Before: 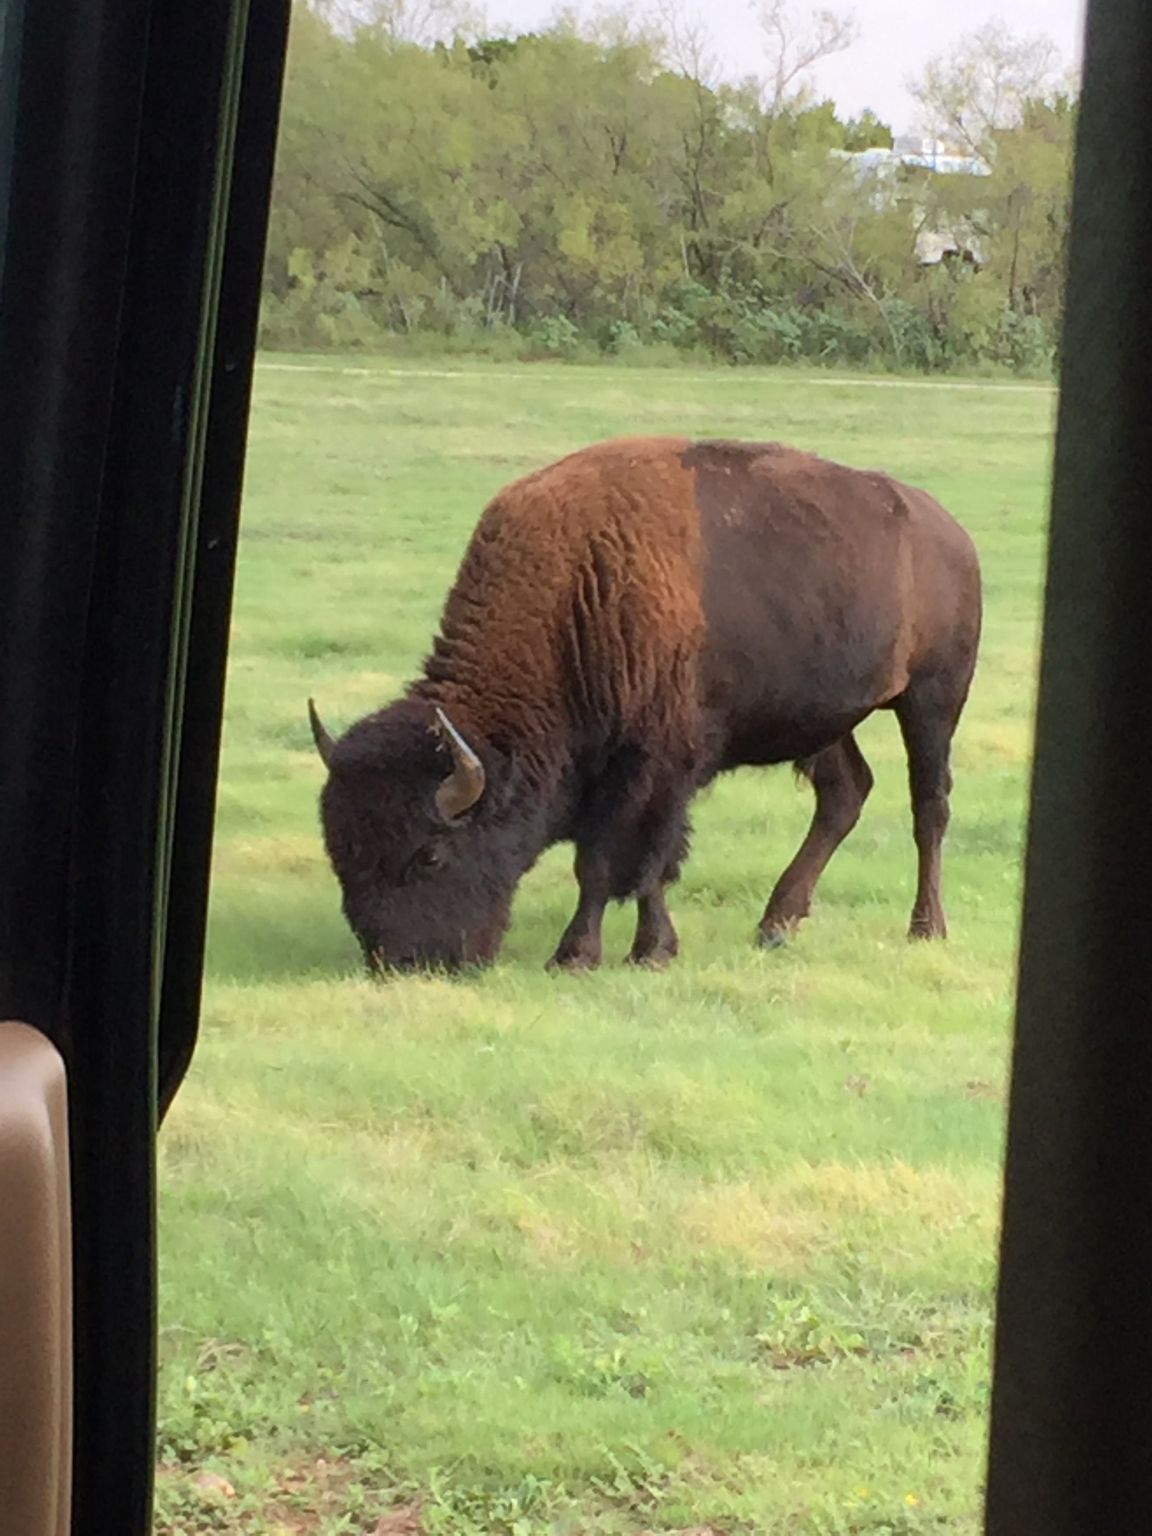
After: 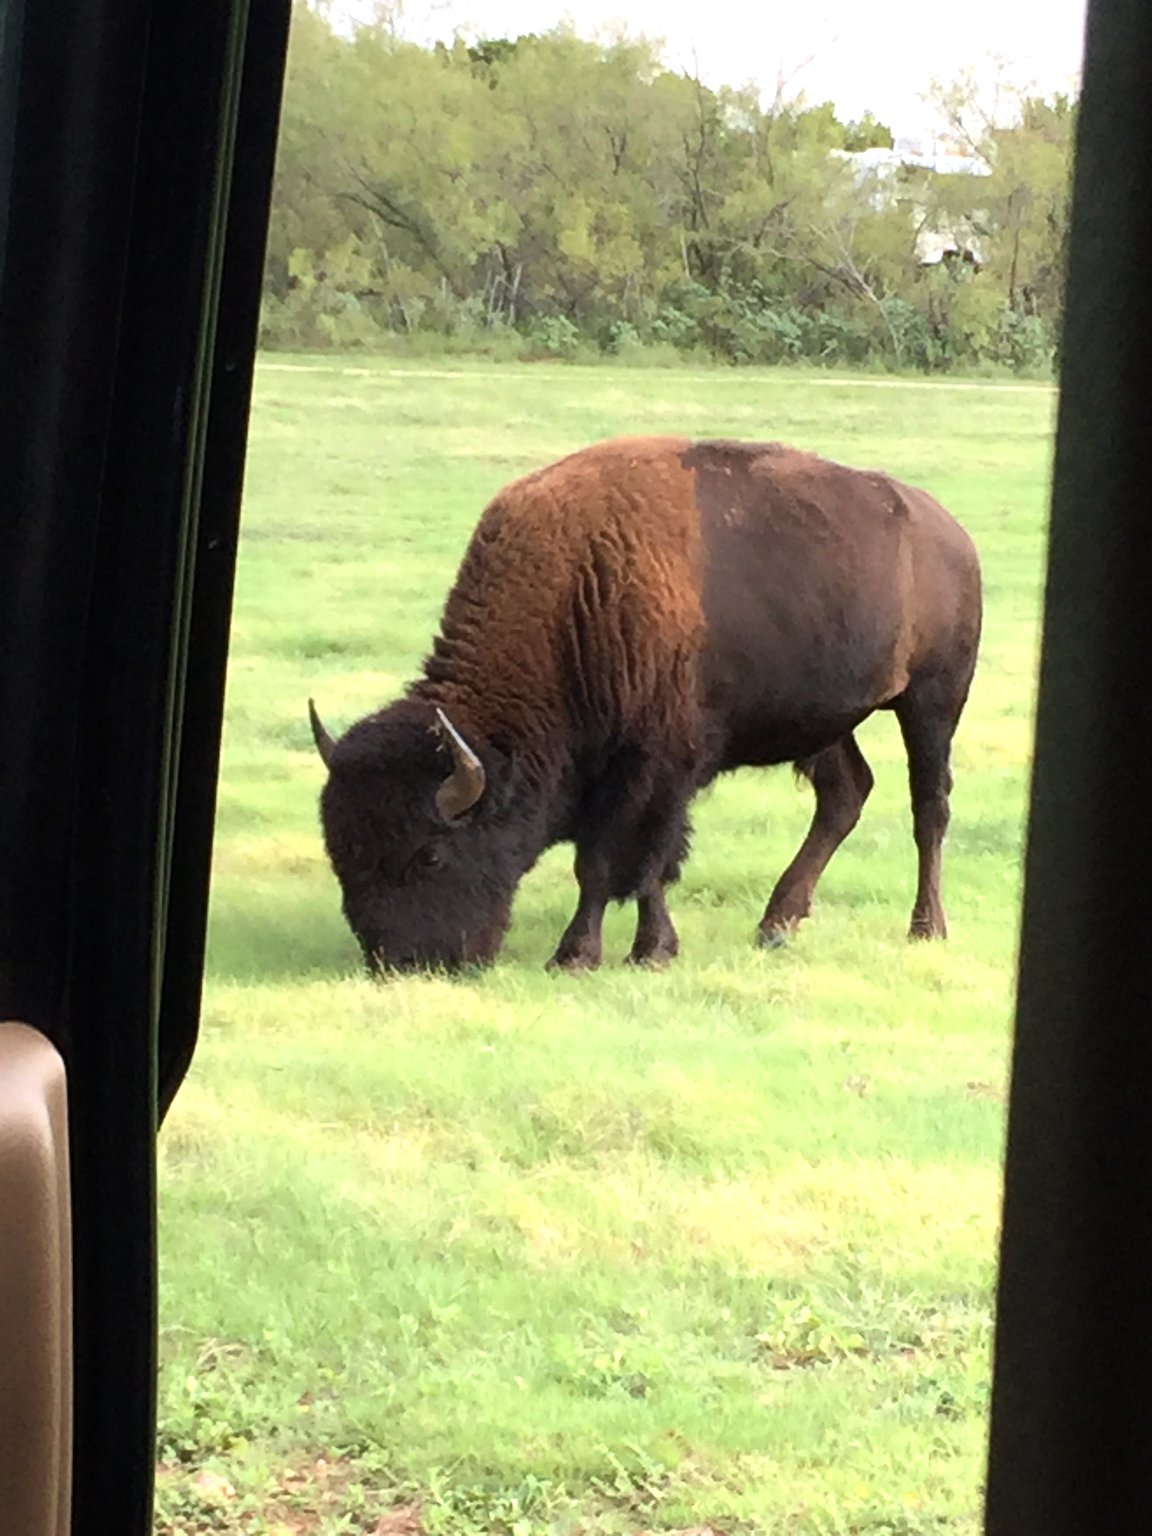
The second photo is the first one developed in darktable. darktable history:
tone equalizer: -8 EV -0.762 EV, -7 EV -0.724 EV, -6 EV -0.616 EV, -5 EV -0.406 EV, -3 EV 0.395 EV, -2 EV 0.6 EV, -1 EV 0.681 EV, +0 EV 0.721 EV, edges refinement/feathering 500, mask exposure compensation -1.57 EV, preserve details guided filter
